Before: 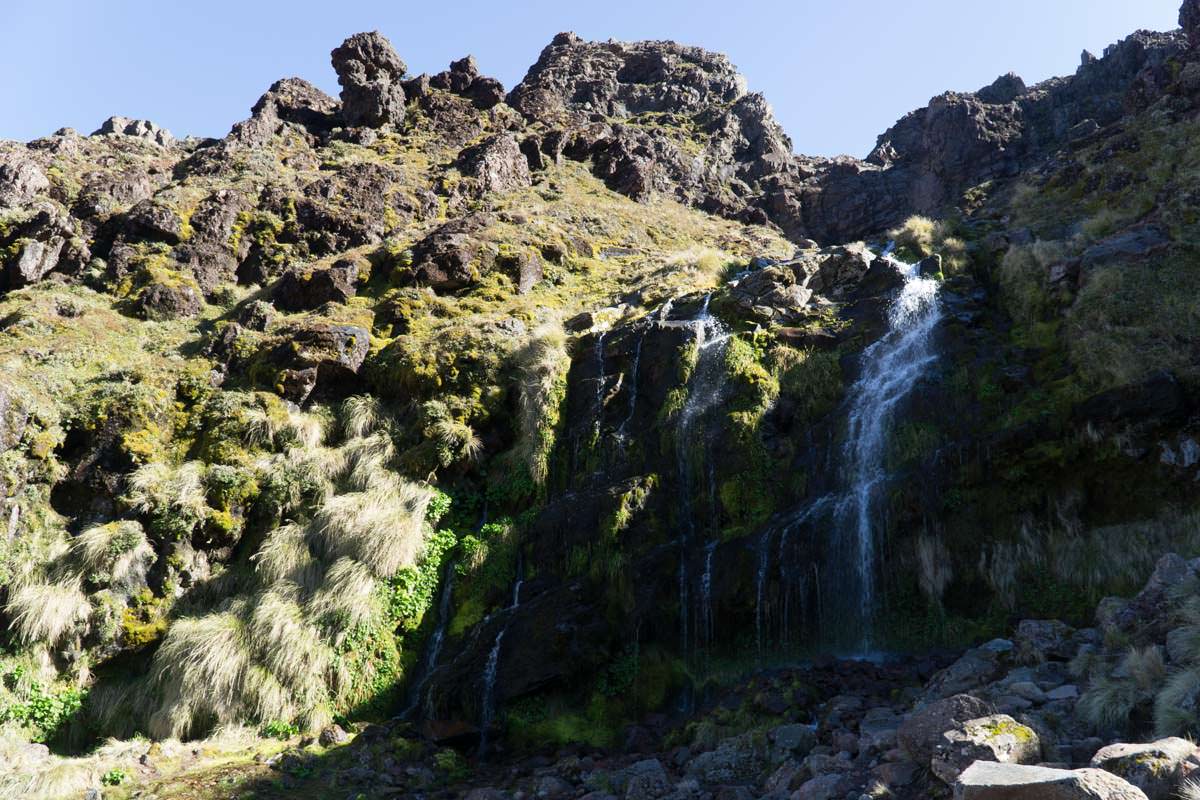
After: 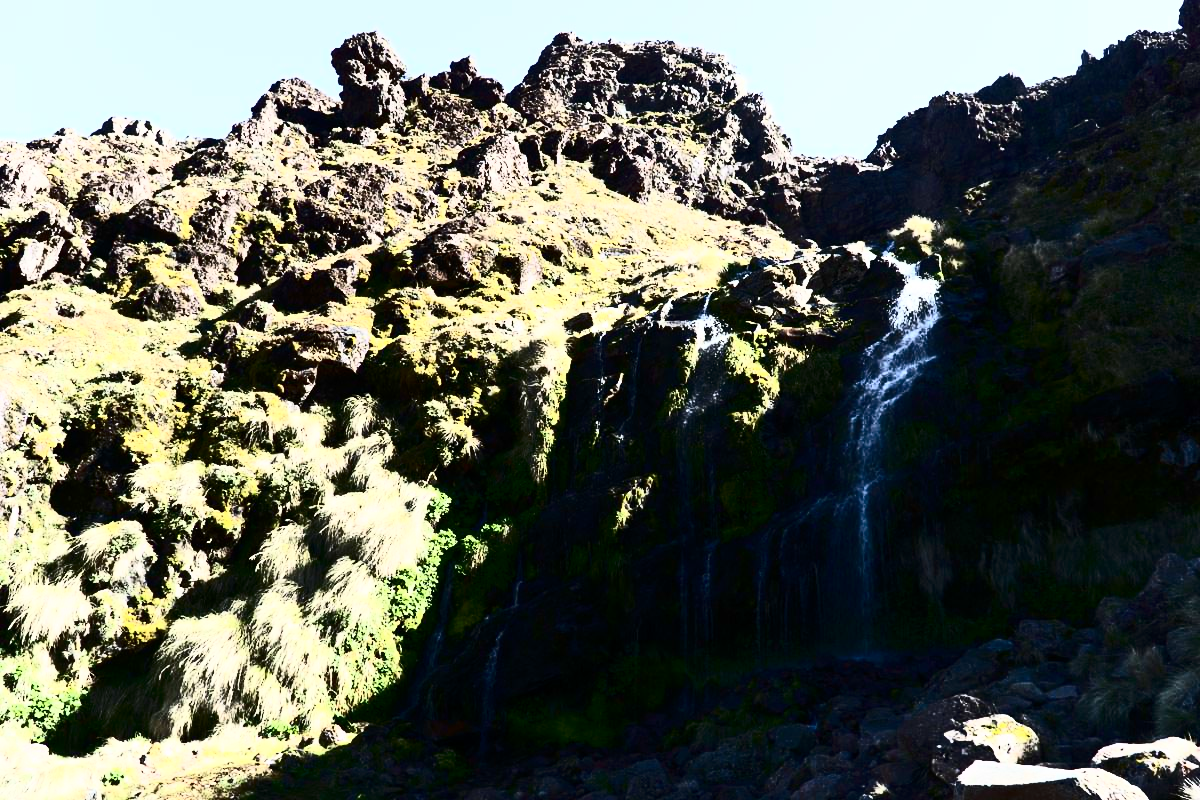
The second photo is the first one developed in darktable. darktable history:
contrast brightness saturation: contrast 0.918, brightness 0.191
